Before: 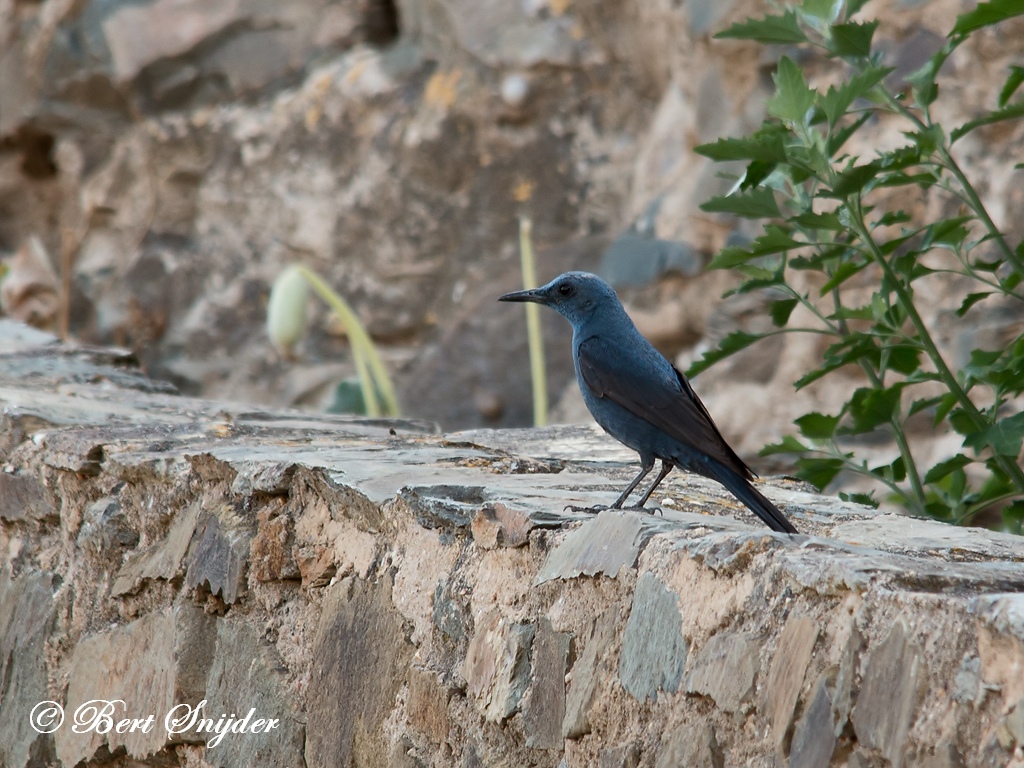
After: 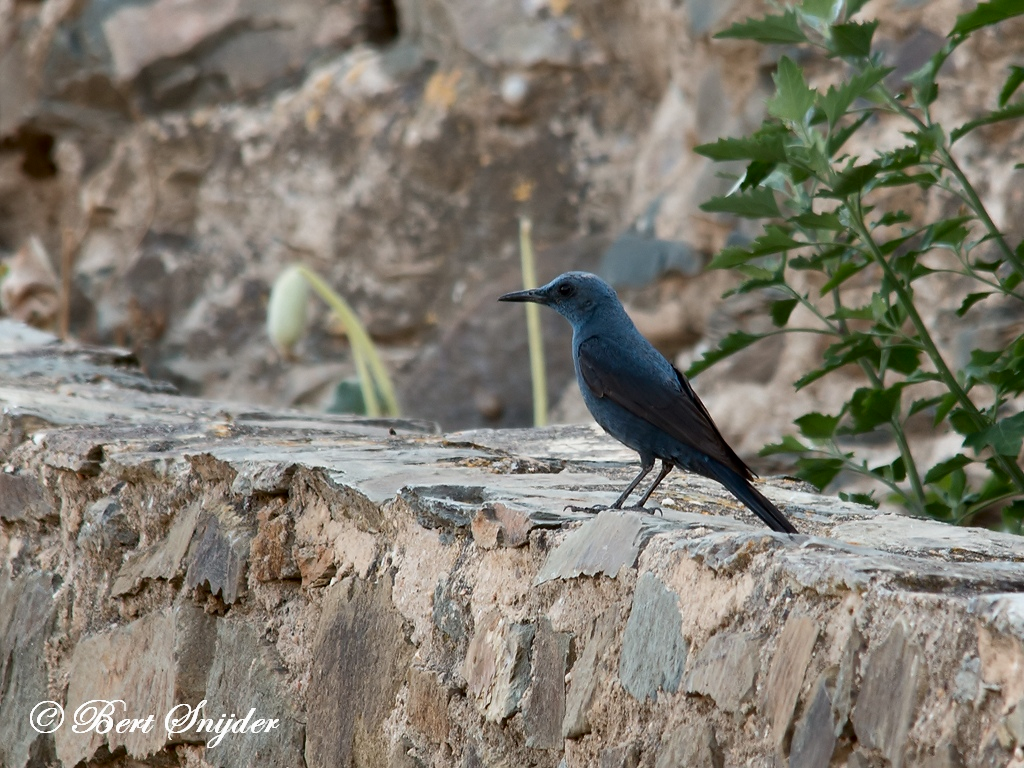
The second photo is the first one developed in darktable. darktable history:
shadows and highlights: shadows -62.68, white point adjustment -5.22, highlights 60.96
